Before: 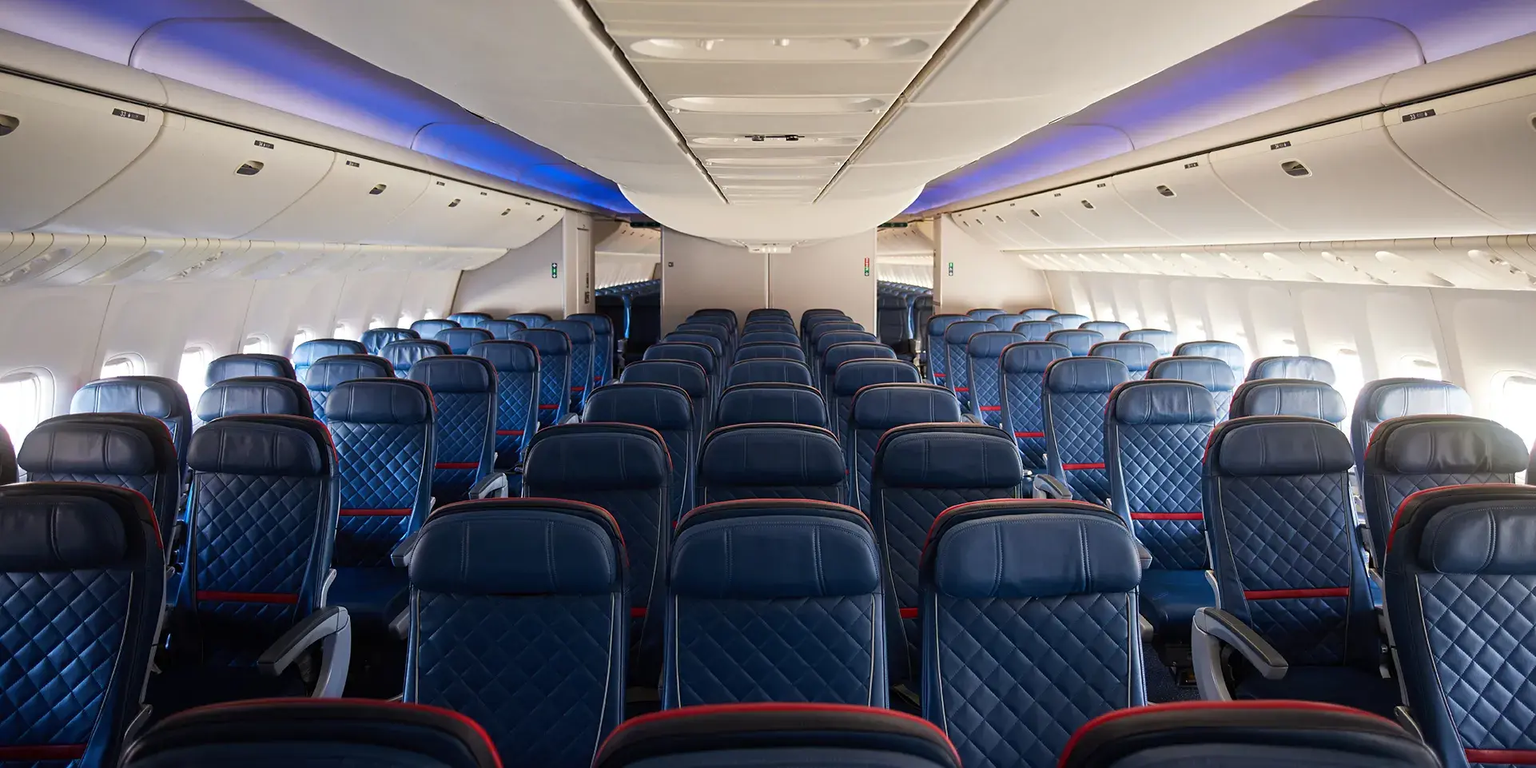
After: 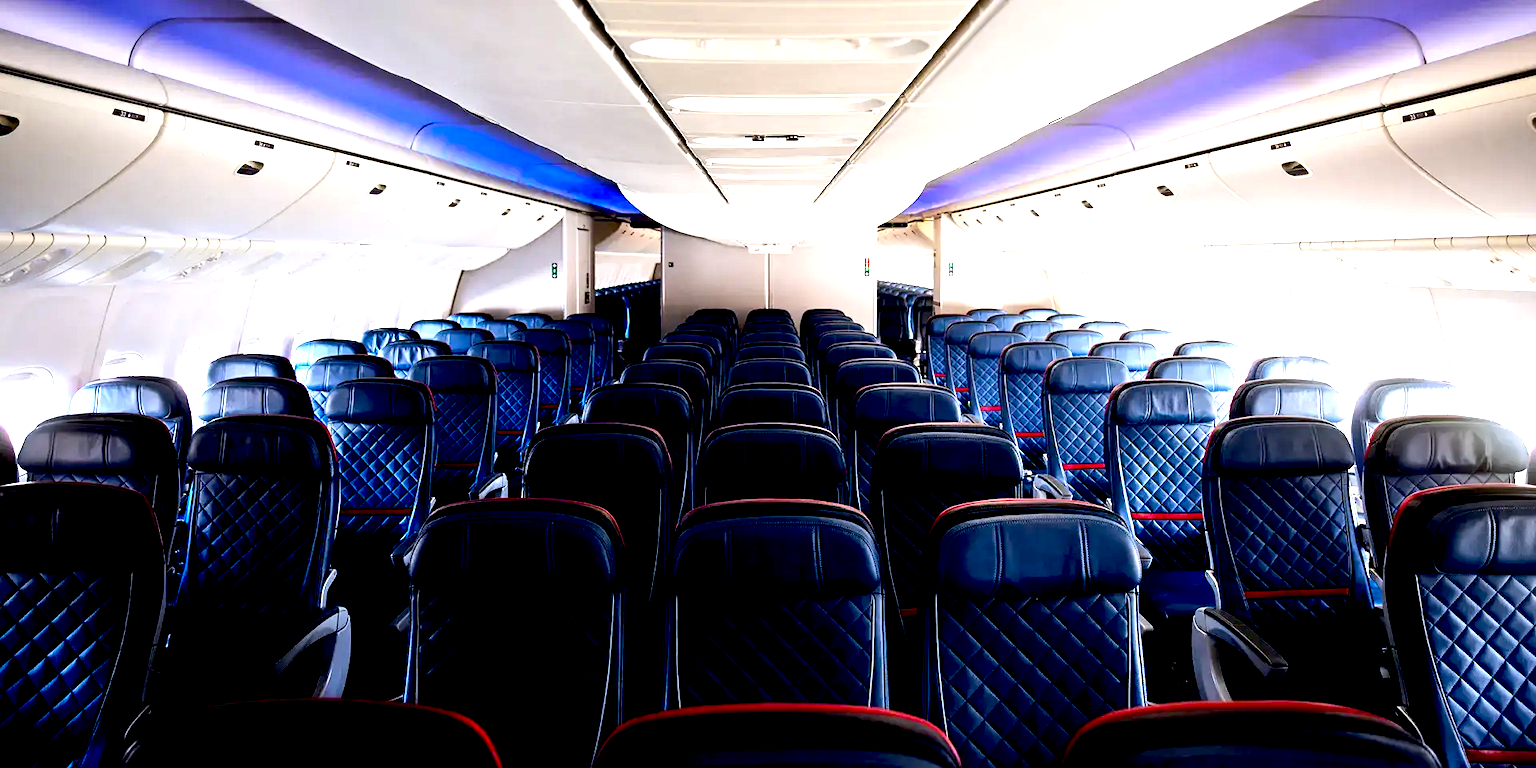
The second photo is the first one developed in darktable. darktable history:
exposure: black level correction 0.04, exposure 0.5 EV, compensate highlight preservation false
white balance: red 0.984, blue 1.059
tone equalizer: -8 EV -0.75 EV, -7 EV -0.7 EV, -6 EV -0.6 EV, -5 EV -0.4 EV, -3 EV 0.4 EV, -2 EV 0.6 EV, -1 EV 0.7 EV, +0 EV 0.75 EV, edges refinement/feathering 500, mask exposure compensation -1.57 EV, preserve details no
